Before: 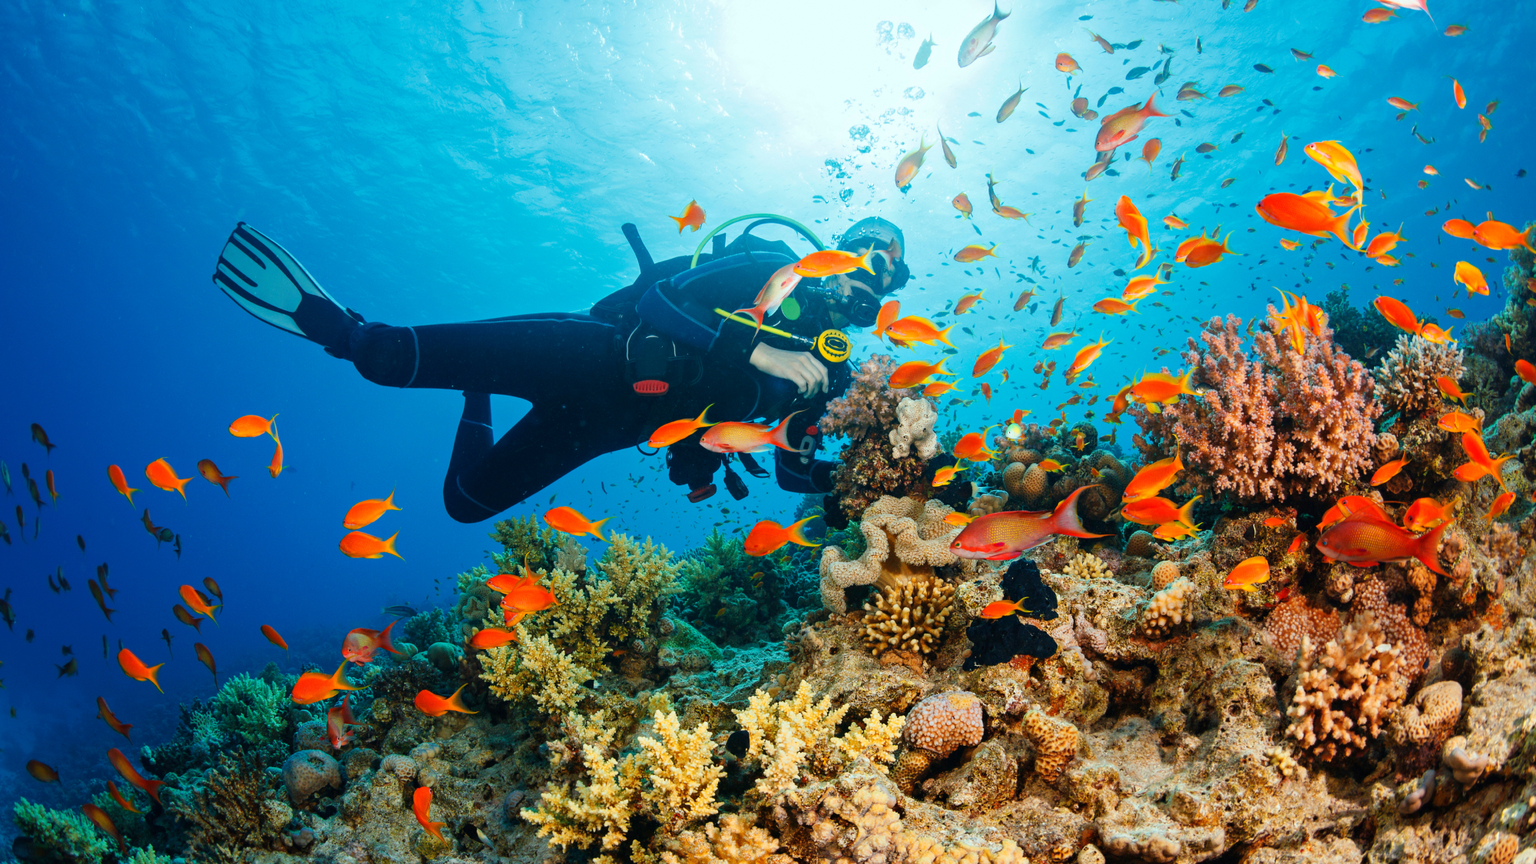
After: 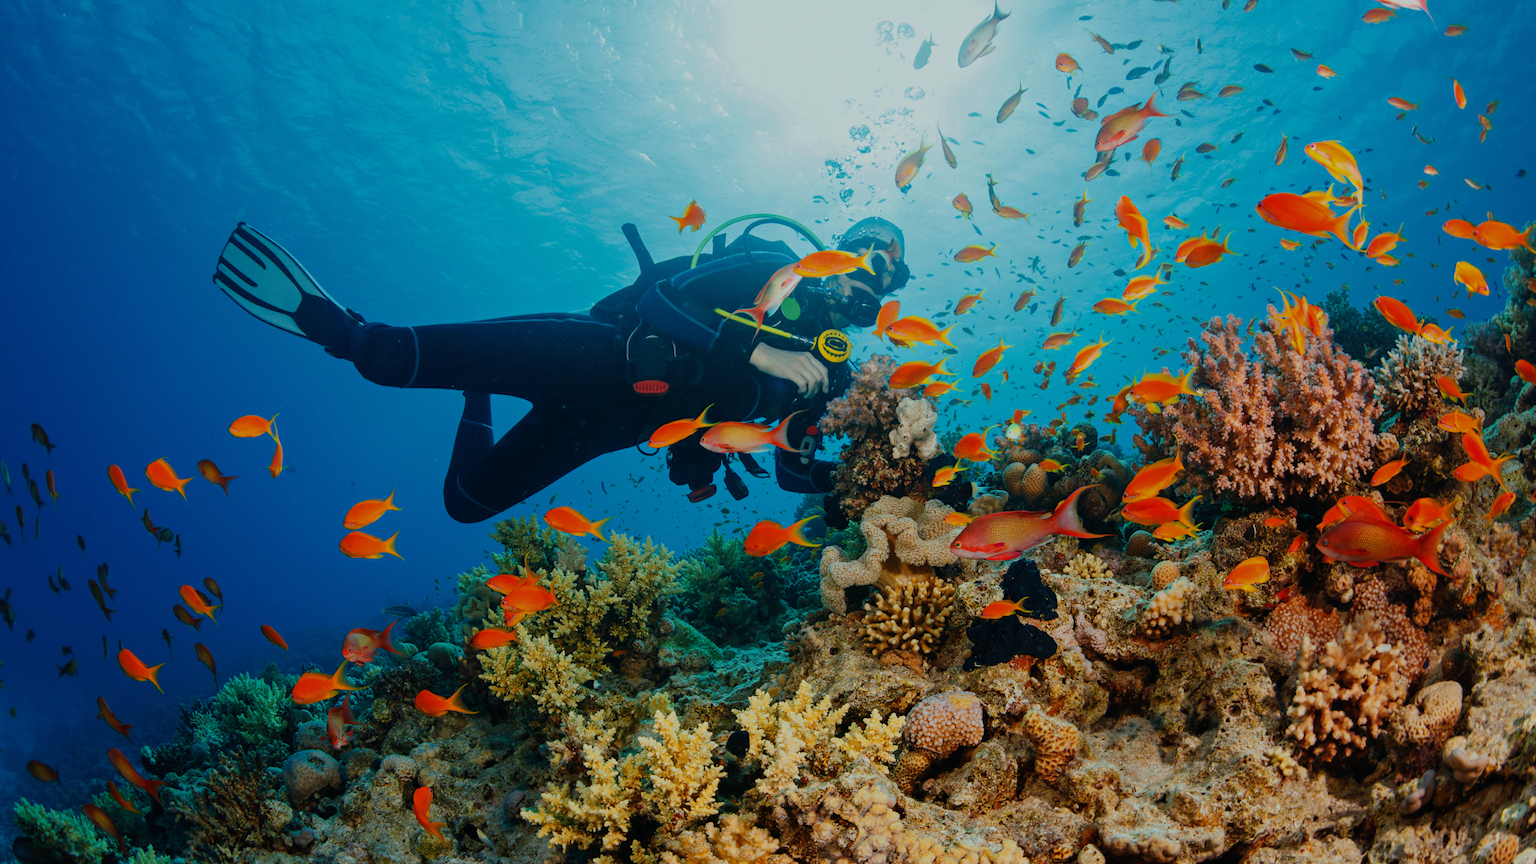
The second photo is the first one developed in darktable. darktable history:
exposure: black level correction 0, exposure -0.73 EV, compensate exposure bias true, compensate highlight preservation false
